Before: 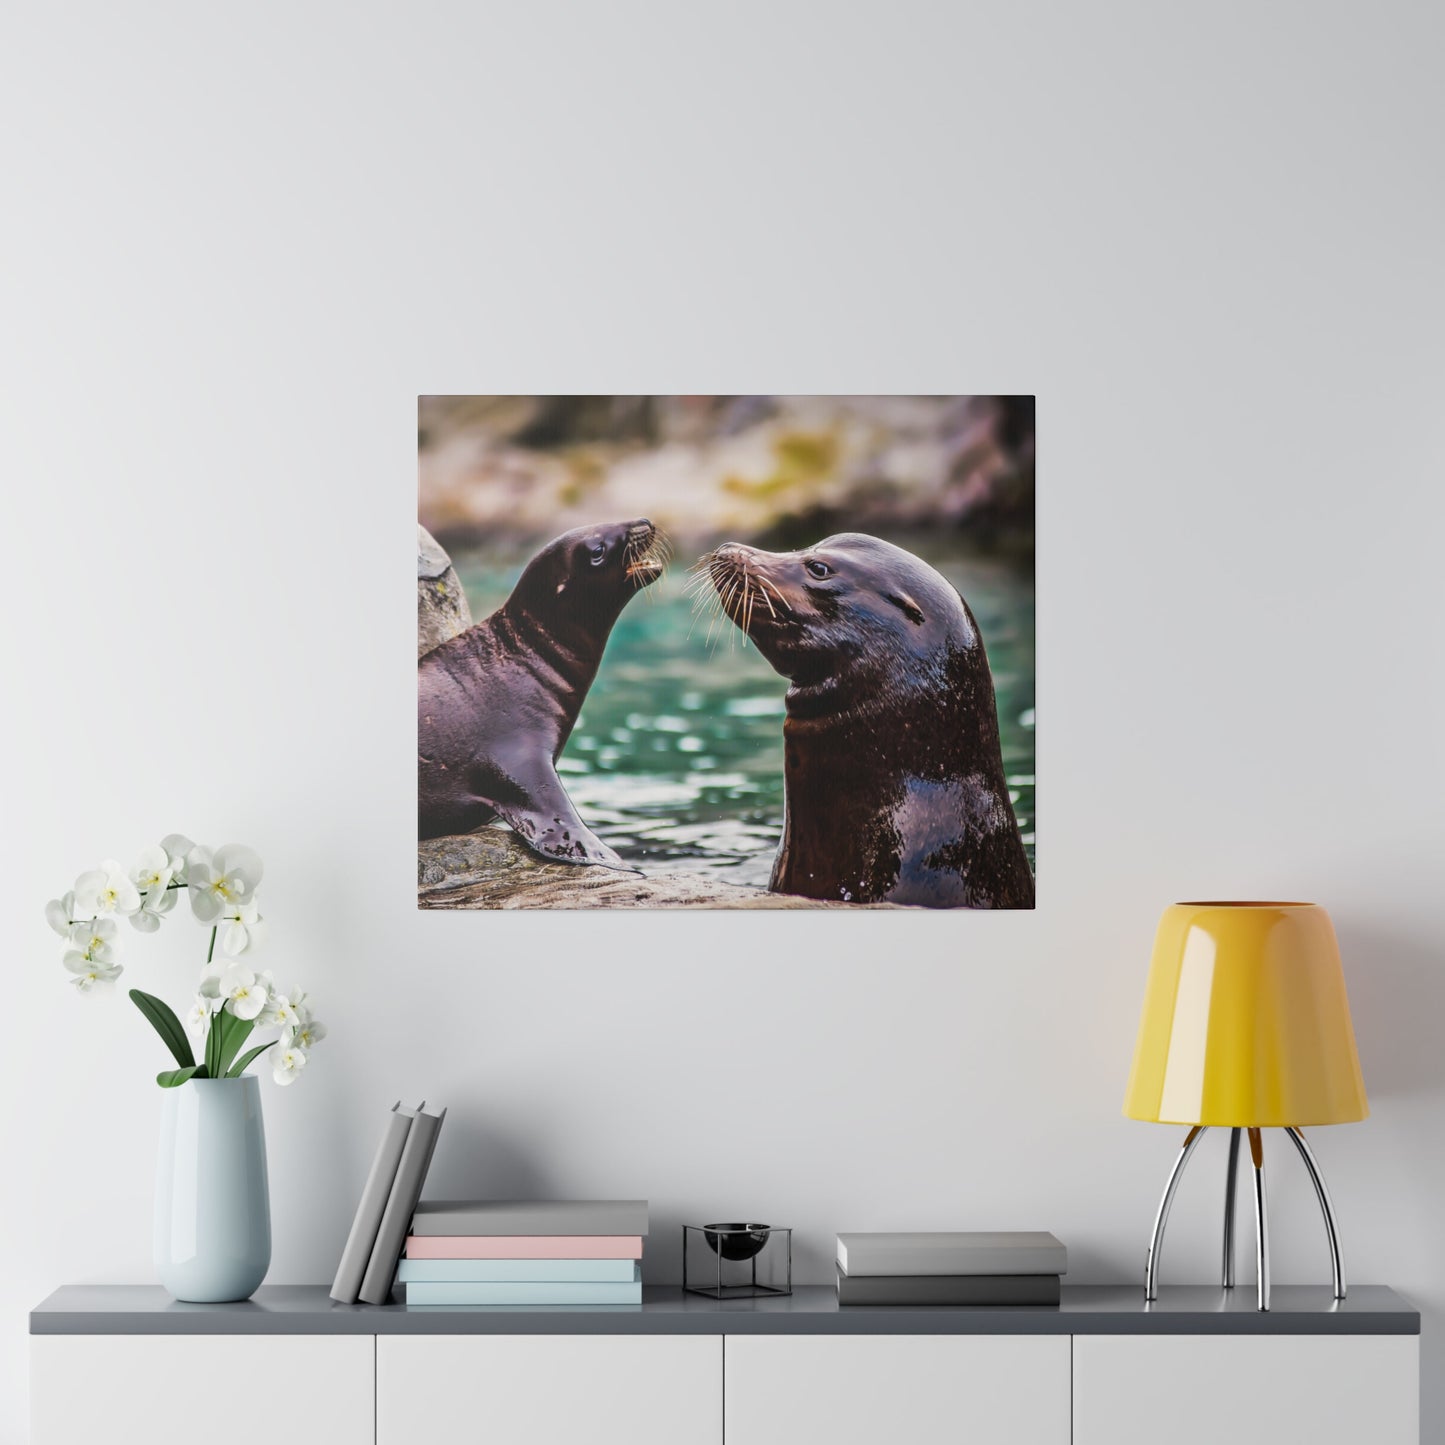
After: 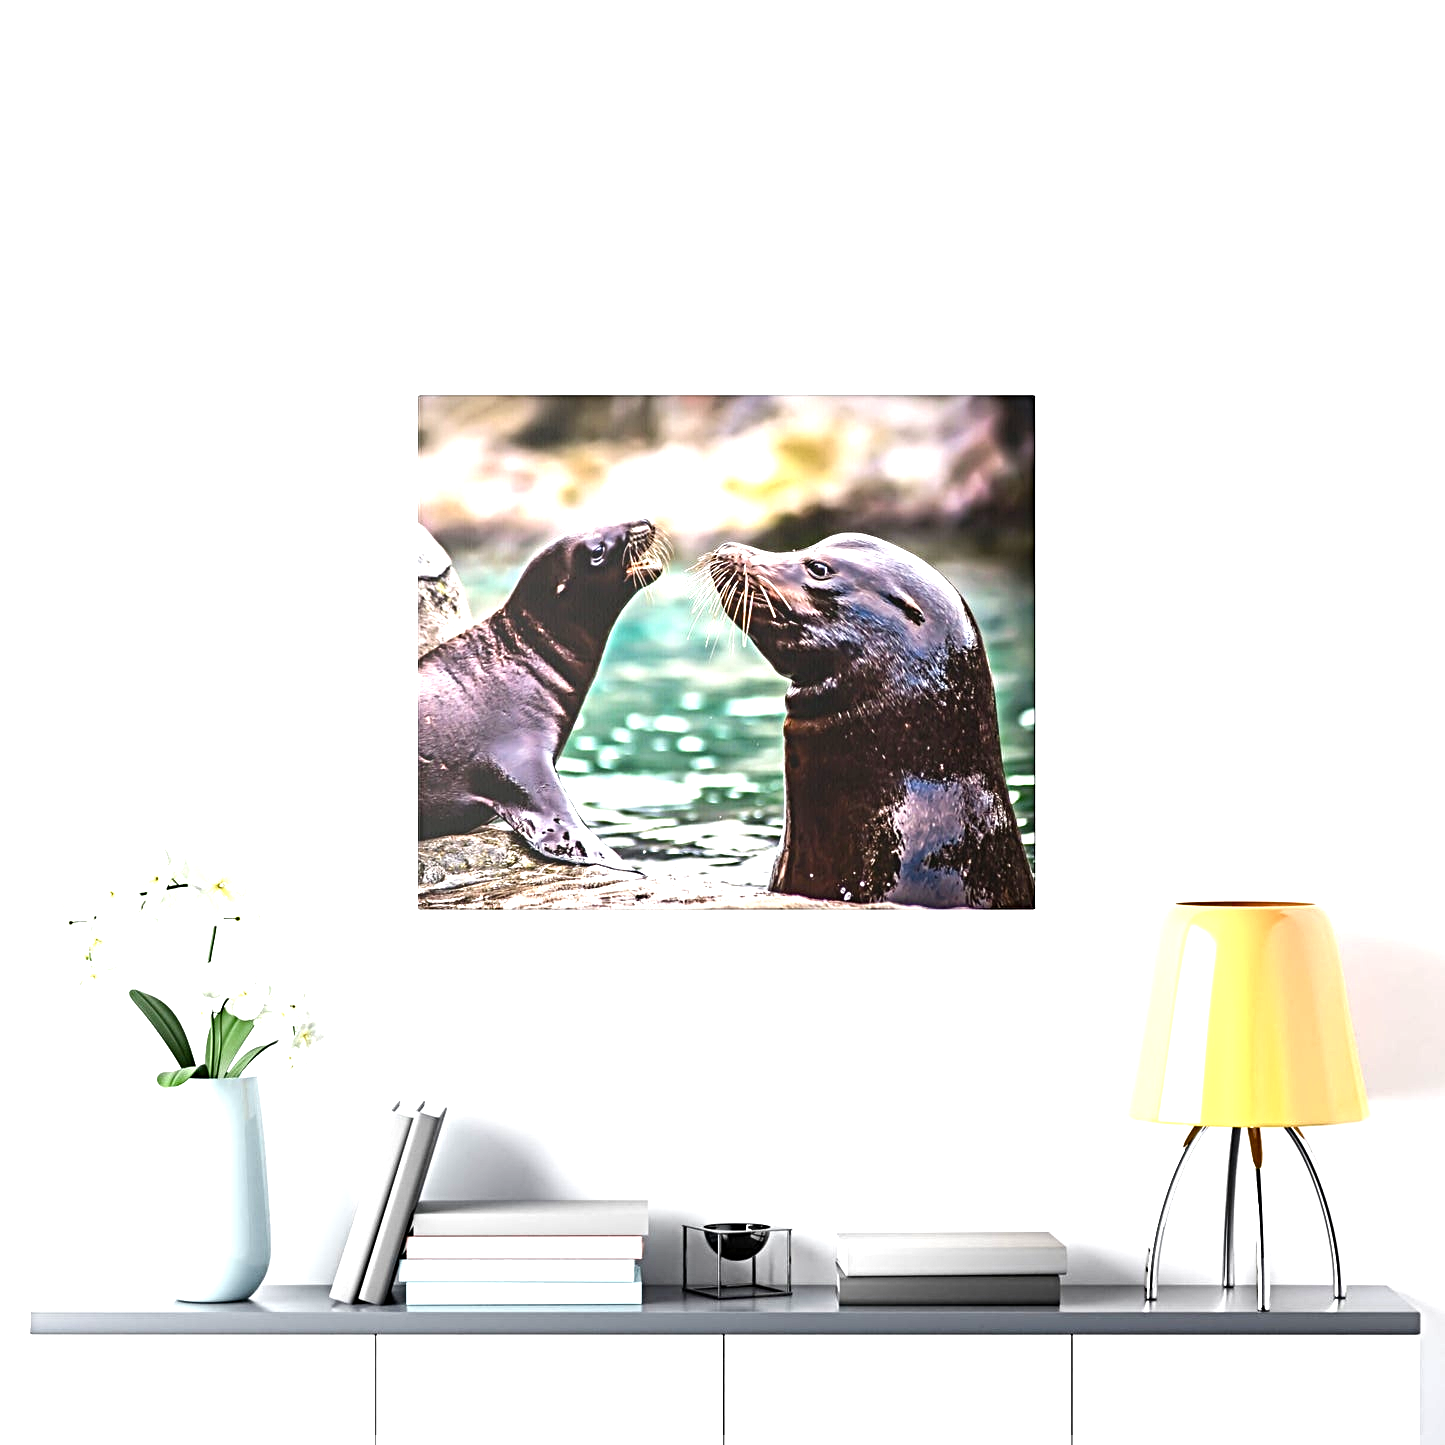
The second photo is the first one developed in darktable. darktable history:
sharpen: radius 4
exposure: black level correction 0, exposure 1.1 EV, compensate exposure bias true, compensate highlight preservation false
color balance rgb: shadows lift › luminance -20%, power › hue 72.24°, highlights gain › luminance 15%, global offset › hue 171.6°, perceptual saturation grading › highlights -30%, perceptual saturation grading › shadows 20%, global vibrance 30%, contrast 10%
